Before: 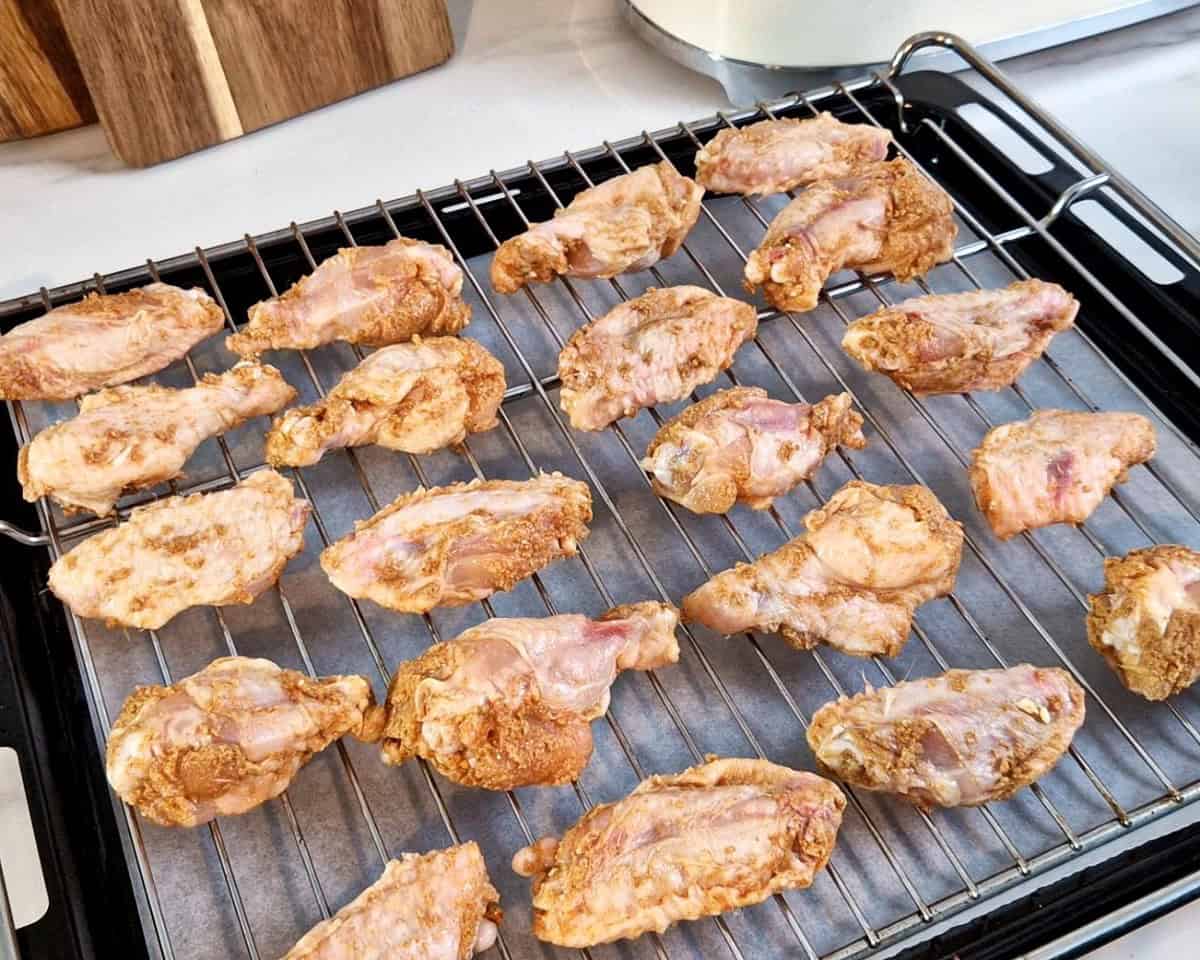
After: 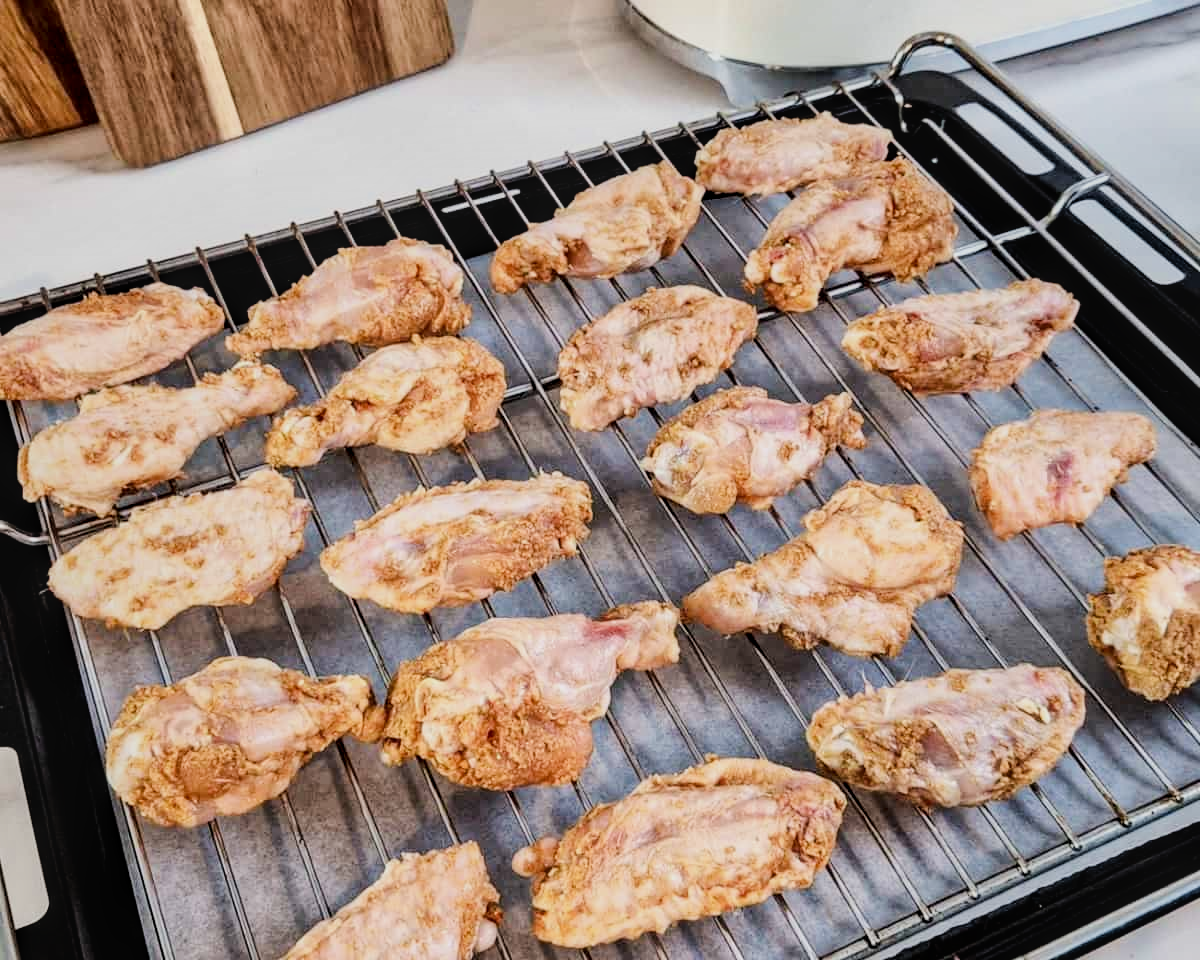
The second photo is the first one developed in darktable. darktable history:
filmic rgb: black relative exposure -7.65 EV, white relative exposure 4.56 EV, hardness 3.61
tone equalizer: -8 EV -0.417 EV, -7 EV -0.389 EV, -6 EV -0.333 EV, -5 EV -0.222 EV, -3 EV 0.222 EV, -2 EV 0.333 EV, -1 EV 0.389 EV, +0 EV 0.417 EV, edges refinement/feathering 500, mask exposure compensation -1.57 EV, preserve details no
local contrast: on, module defaults
